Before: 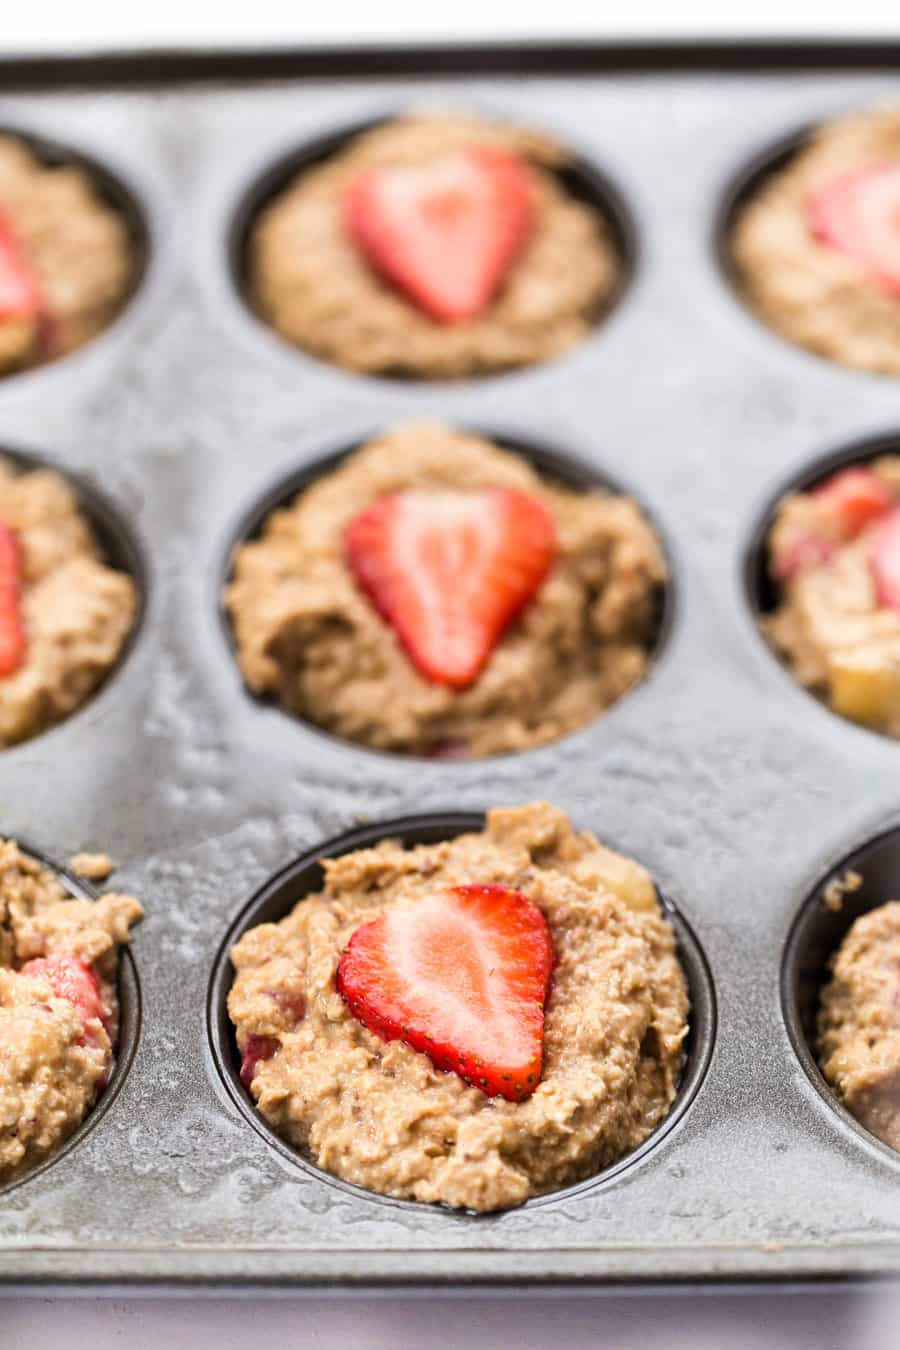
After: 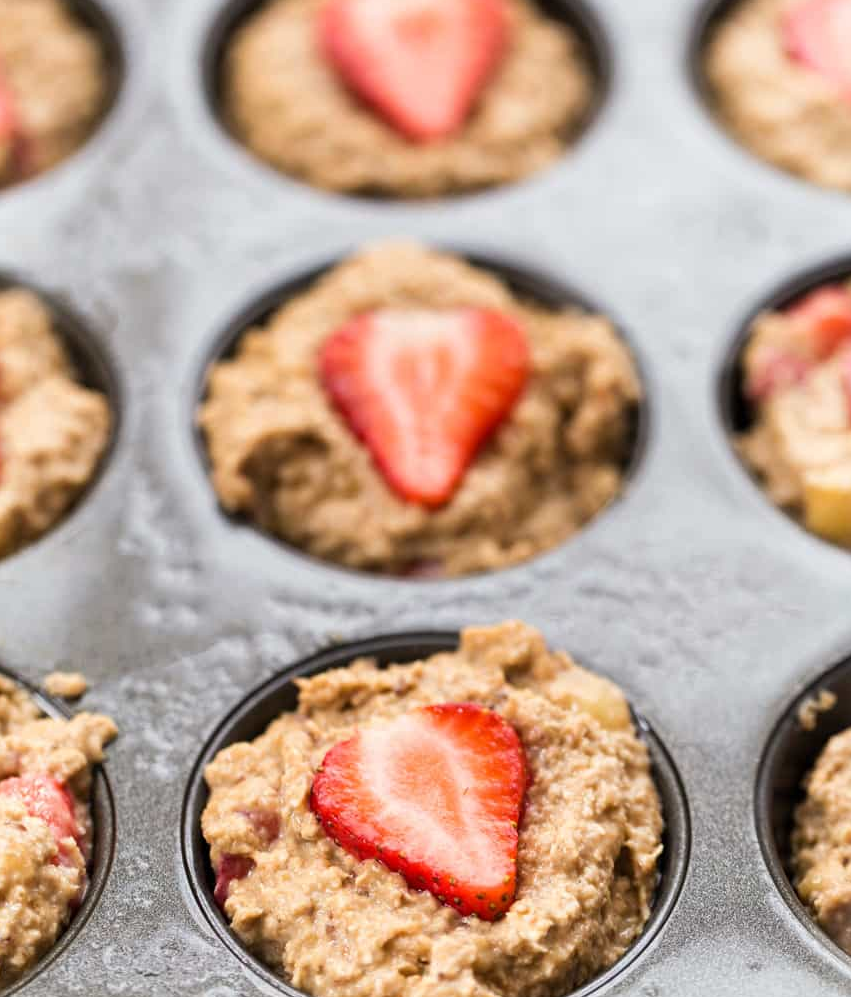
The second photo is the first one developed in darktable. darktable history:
crop and rotate: left 2.922%, top 13.459%, right 2.519%, bottom 12.641%
